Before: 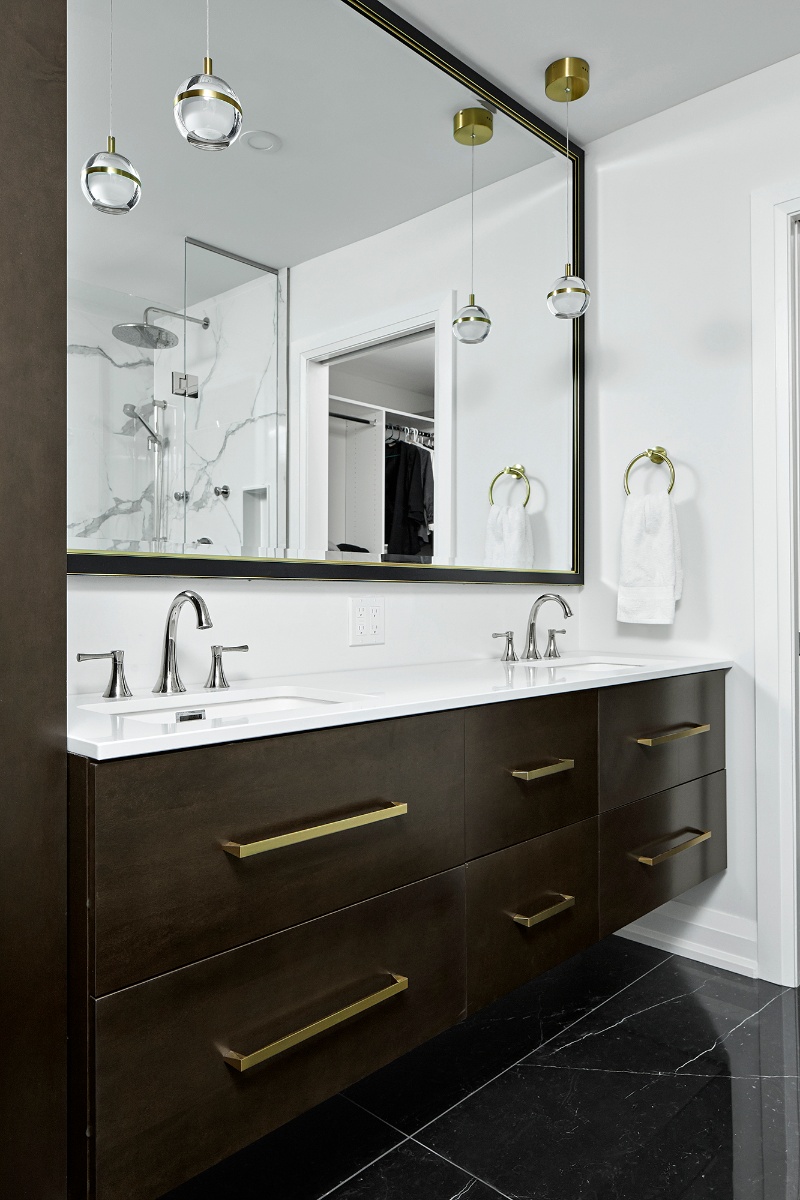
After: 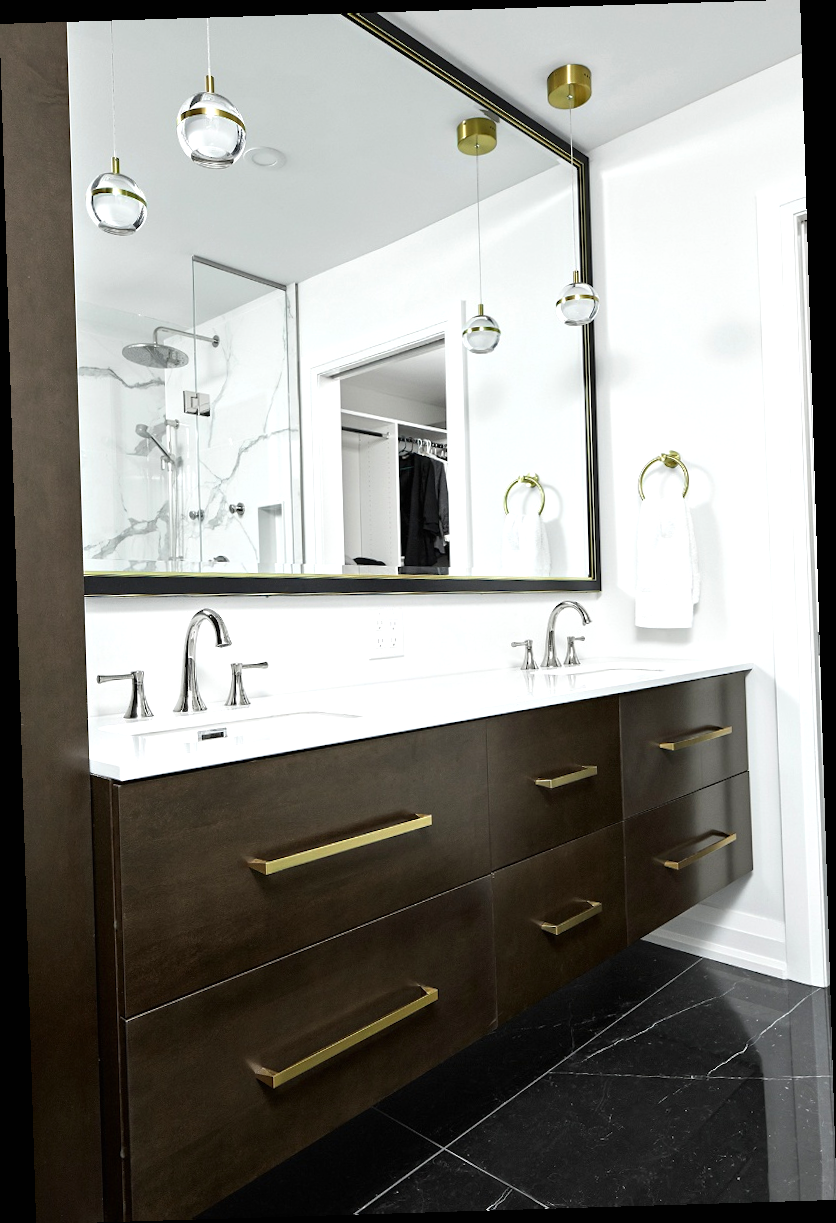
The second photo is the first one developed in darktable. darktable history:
rotate and perspective: rotation -1.75°, automatic cropping off
exposure: black level correction 0, exposure 0.5 EV, compensate exposure bias true, compensate highlight preservation false
